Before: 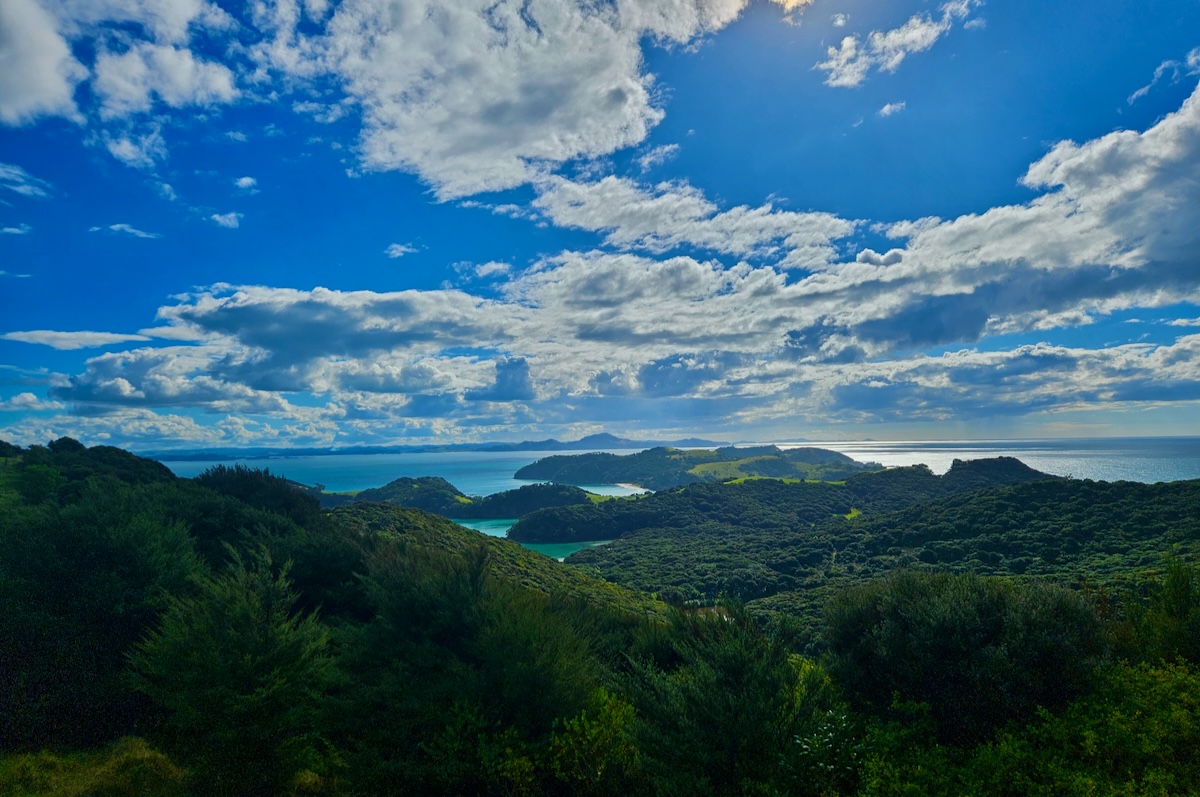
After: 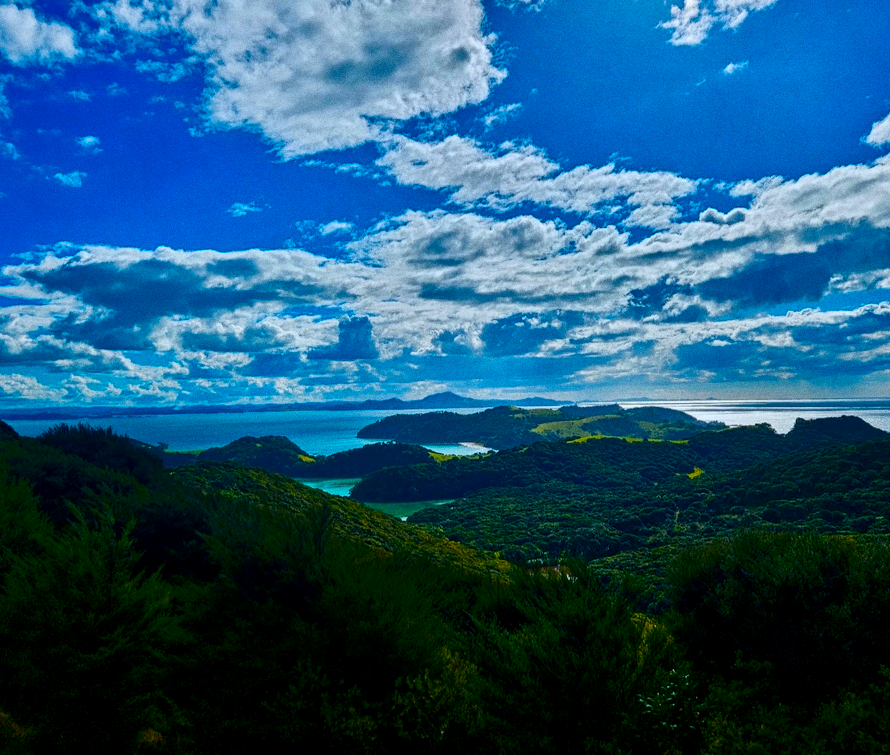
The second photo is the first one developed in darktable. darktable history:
local contrast: on, module defaults
crop and rotate: left 13.15%, top 5.251%, right 12.609%
color balance rgb: perceptual saturation grading › global saturation 25%, global vibrance 20%
color zones: curves: ch1 [(0.239, 0.552) (0.75, 0.5)]; ch2 [(0.25, 0.462) (0.749, 0.457)], mix 25.94%
color calibration: illuminant as shot in camera, x 0.358, y 0.373, temperature 4628.91 K
contrast brightness saturation: contrast 0.2, brightness -0.11, saturation 0.1
grain: coarseness 0.47 ISO
